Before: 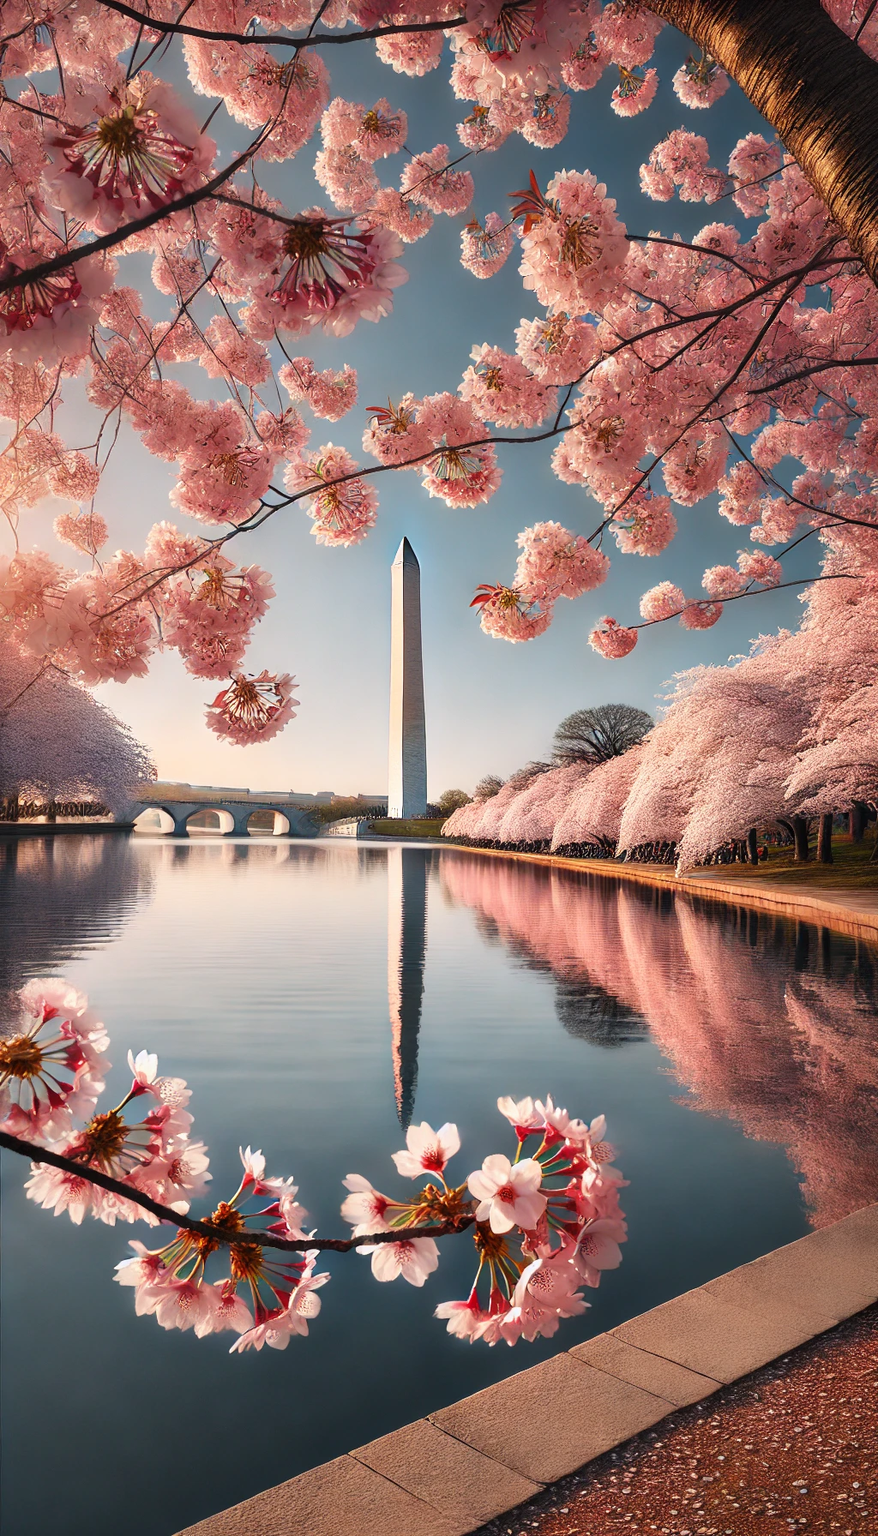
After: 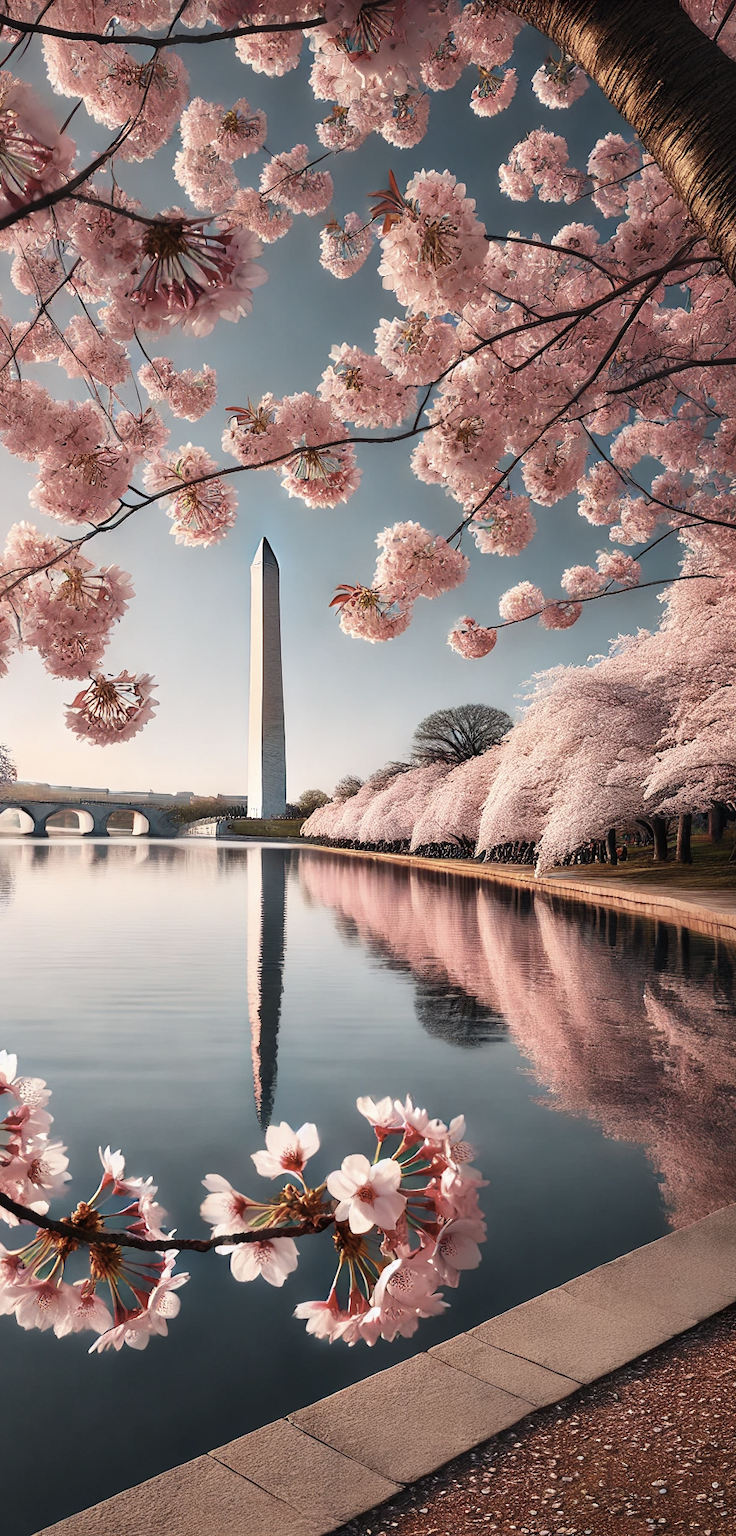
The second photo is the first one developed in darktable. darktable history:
contrast brightness saturation: contrast 0.098, saturation -0.355
crop: left 16.033%
